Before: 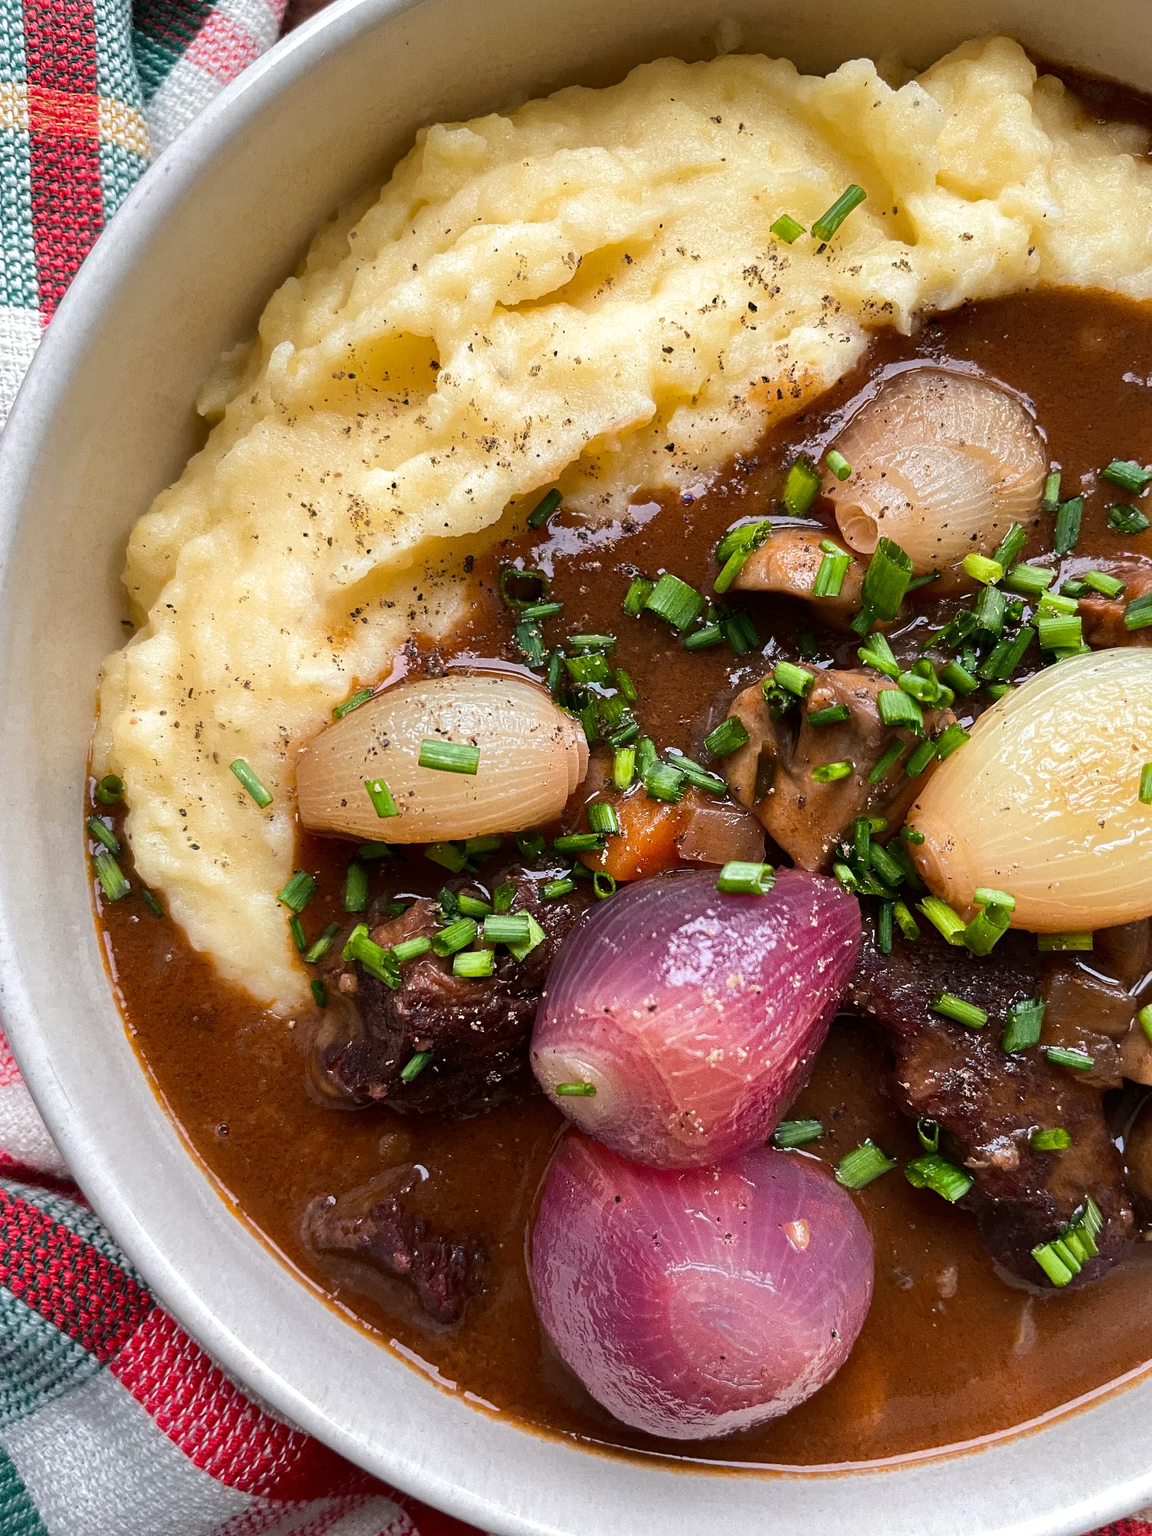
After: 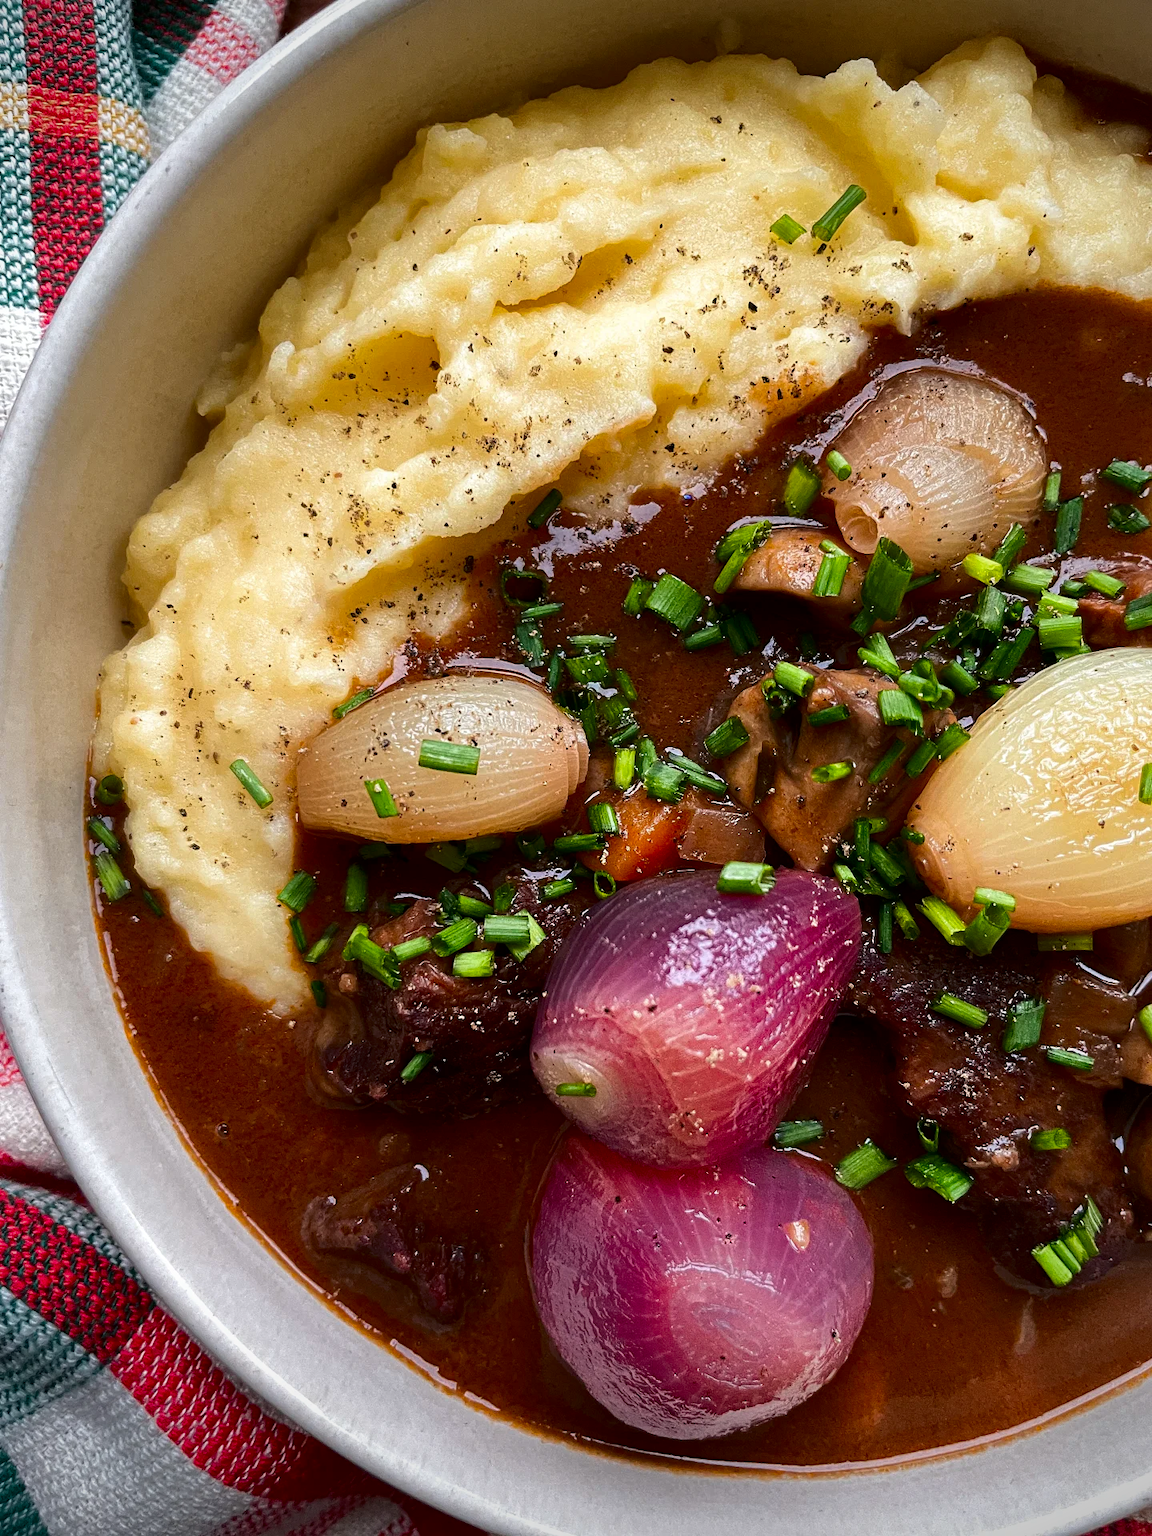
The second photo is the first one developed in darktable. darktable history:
contrast brightness saturation: contrast 0.07, brightness -0.14, saturation 0.11
vignetting: fall-off start 97.23%, saturation -0.024, center (-0.033, -0.042), width/height ratio 1.179, unbound false
